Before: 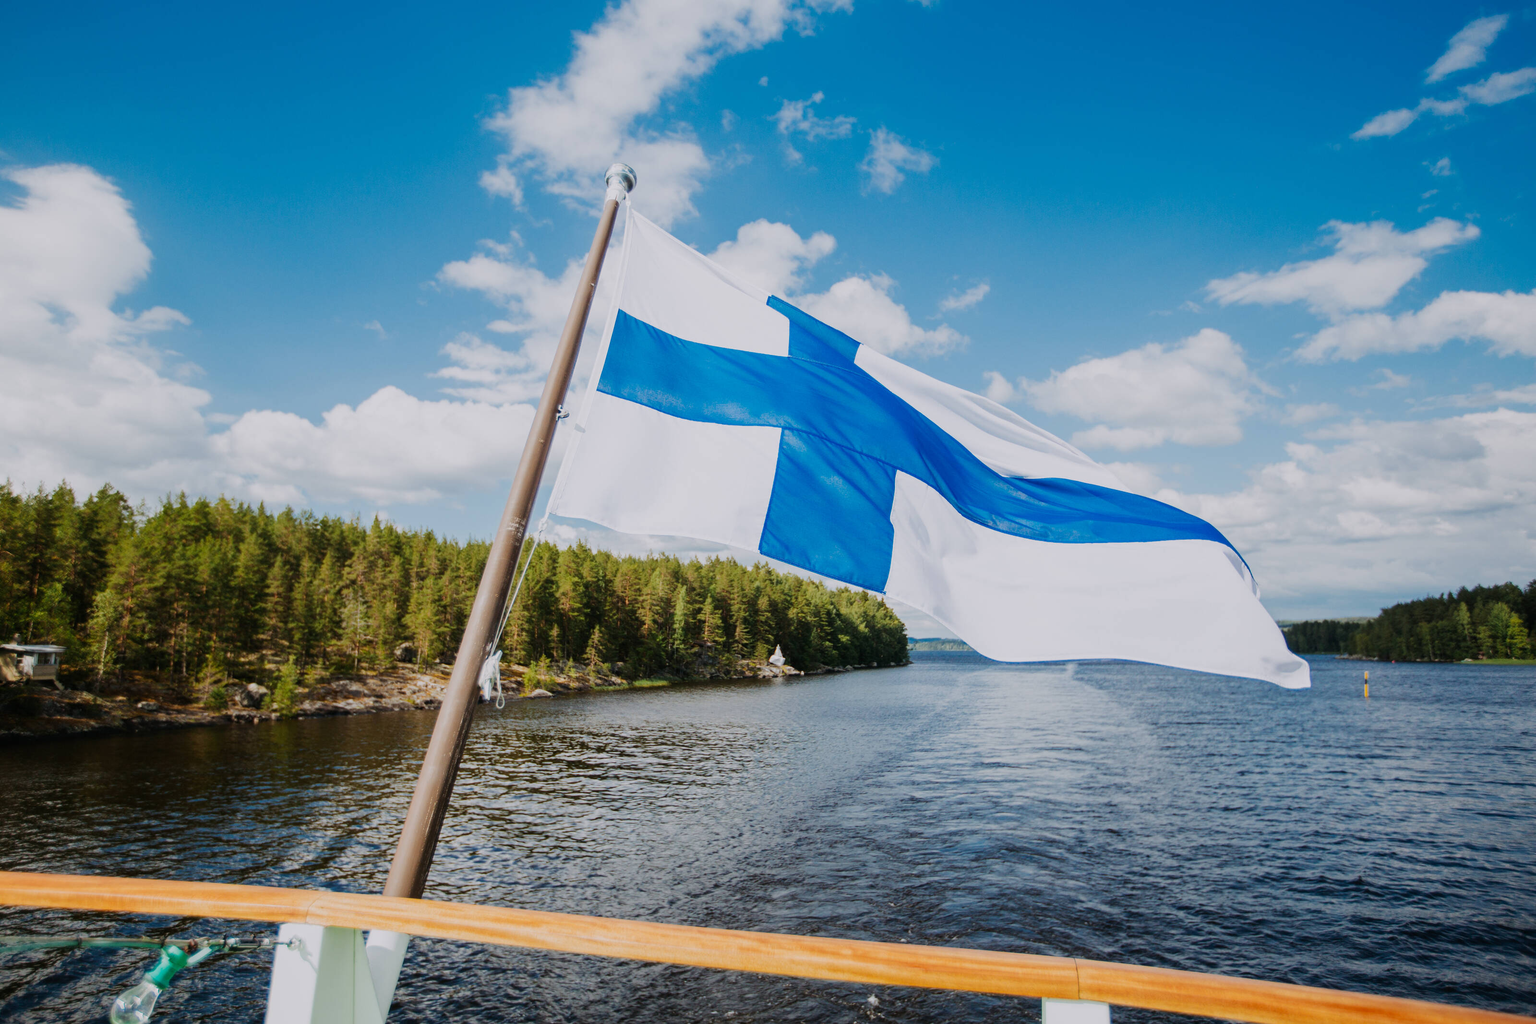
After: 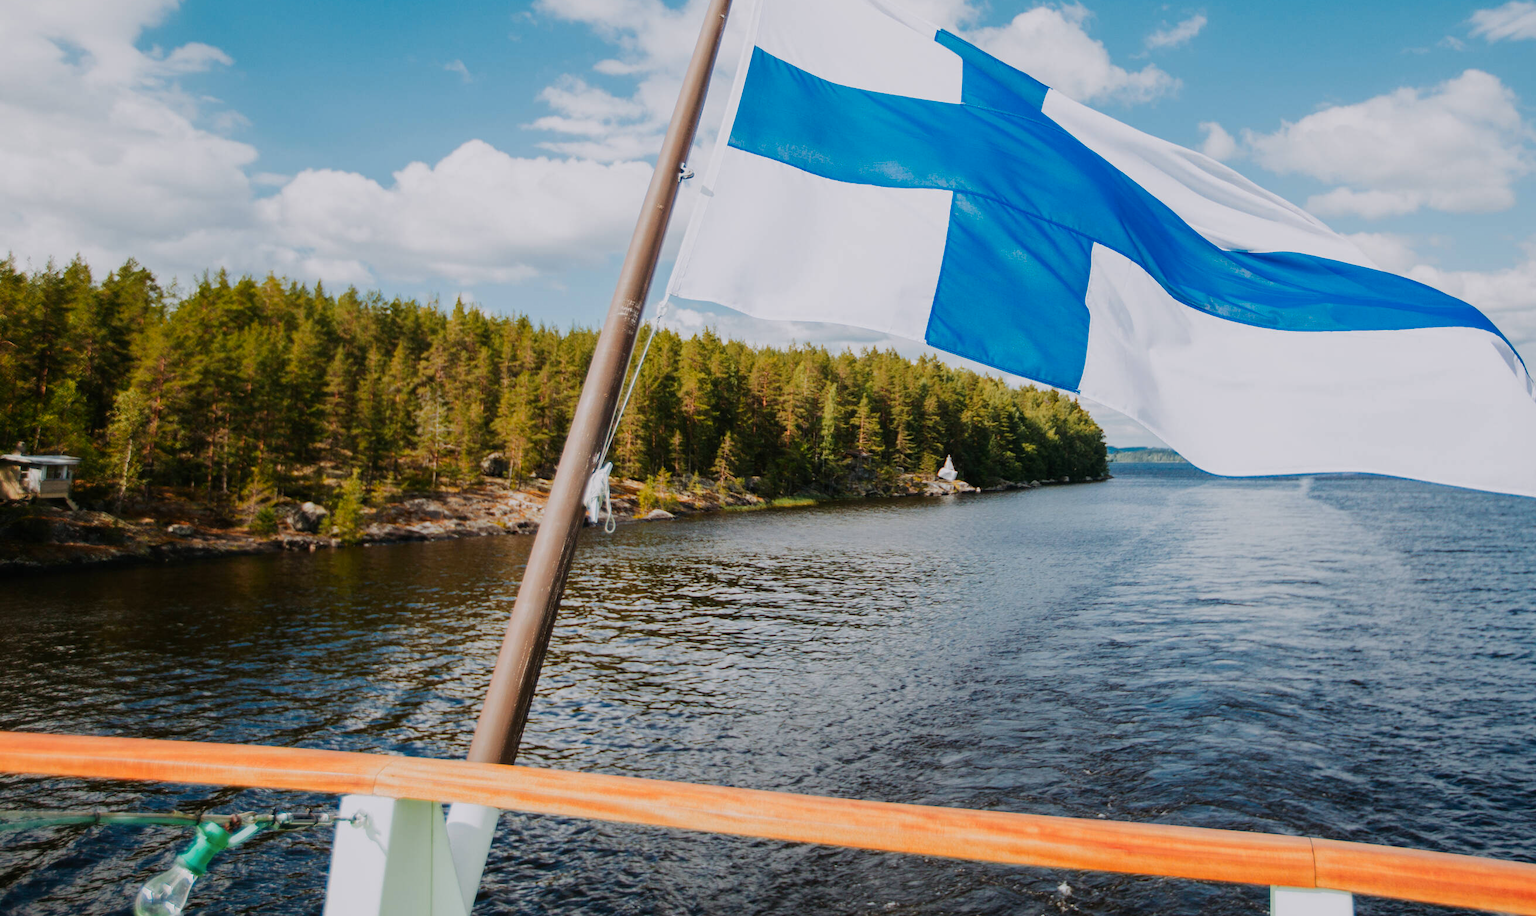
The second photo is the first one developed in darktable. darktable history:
color zones: curves: ch1 [(0.239, 0.552) (0.75, 0.5)]; ch2 [(0.25, 0.462) (0.749, 0.457)], mix 25.94%
crop: top 26.531%, right 17.959%
